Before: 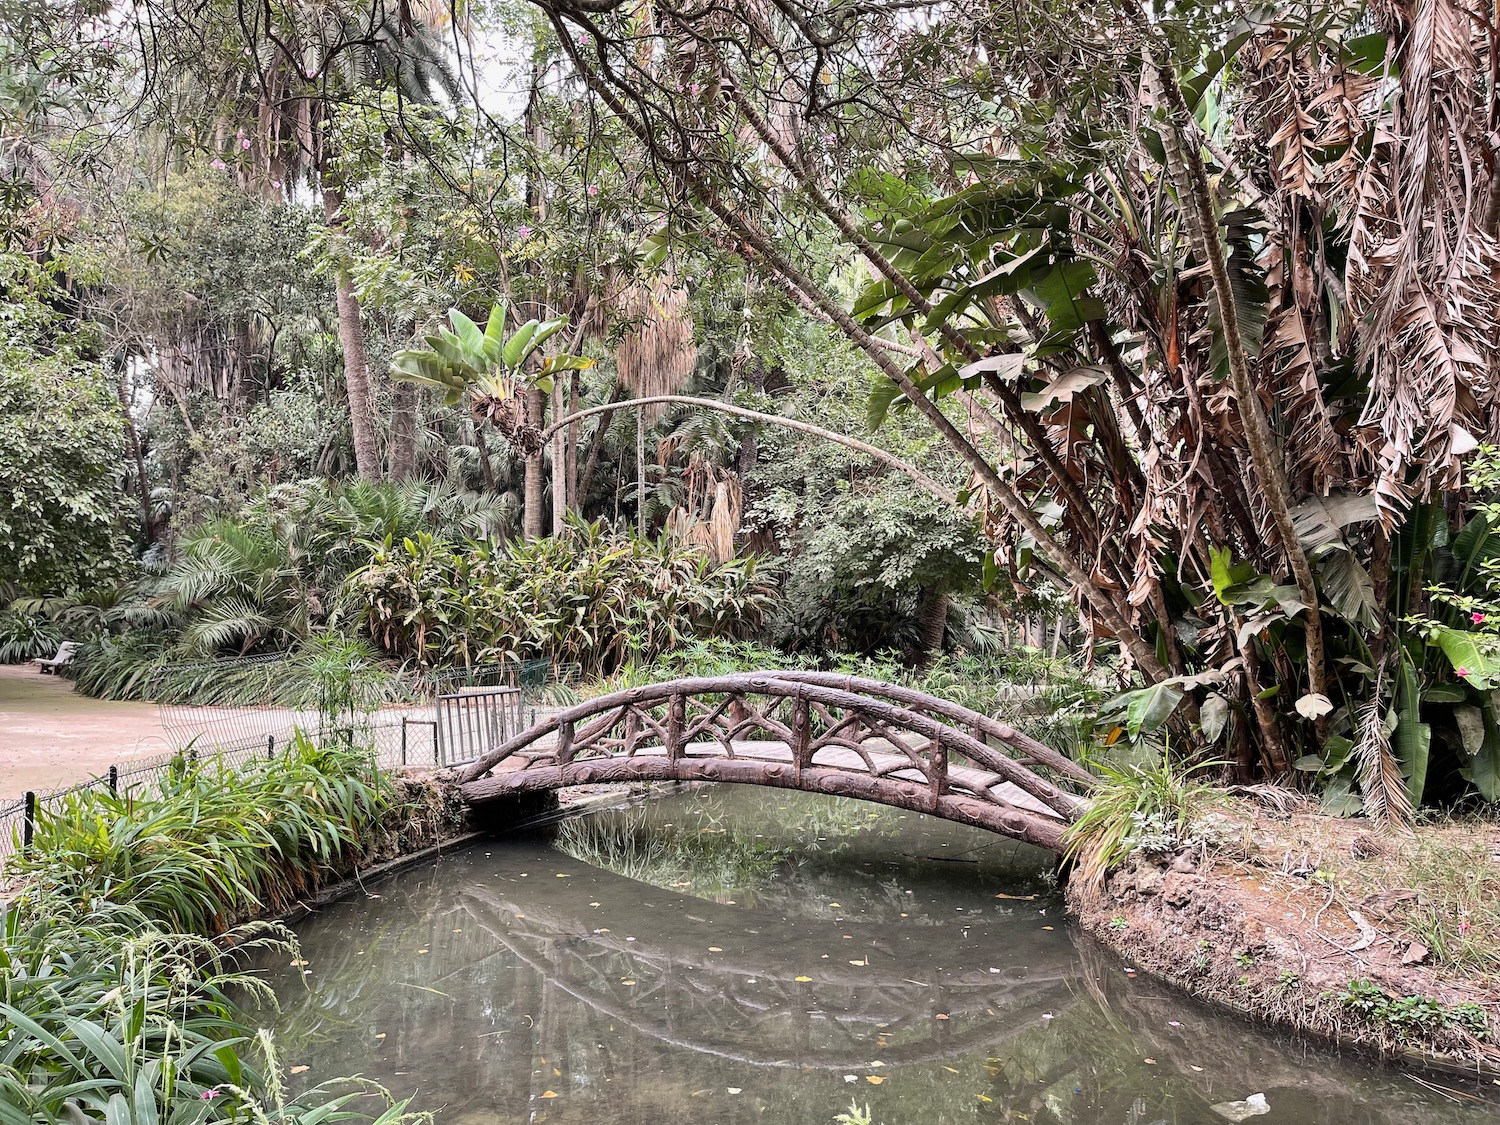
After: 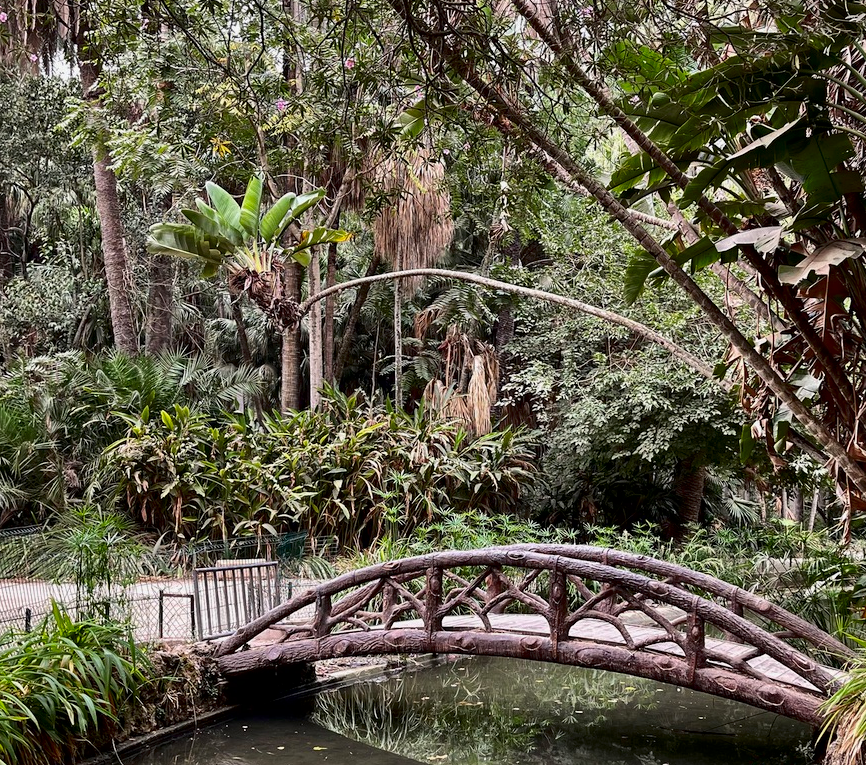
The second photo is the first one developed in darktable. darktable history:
crop: left 16.225%, top 11.316%, right 26.028%, bottom 20.626%
contrast brightness saturation: contrast 0.096, brightness -0.274, saturation 0.144
